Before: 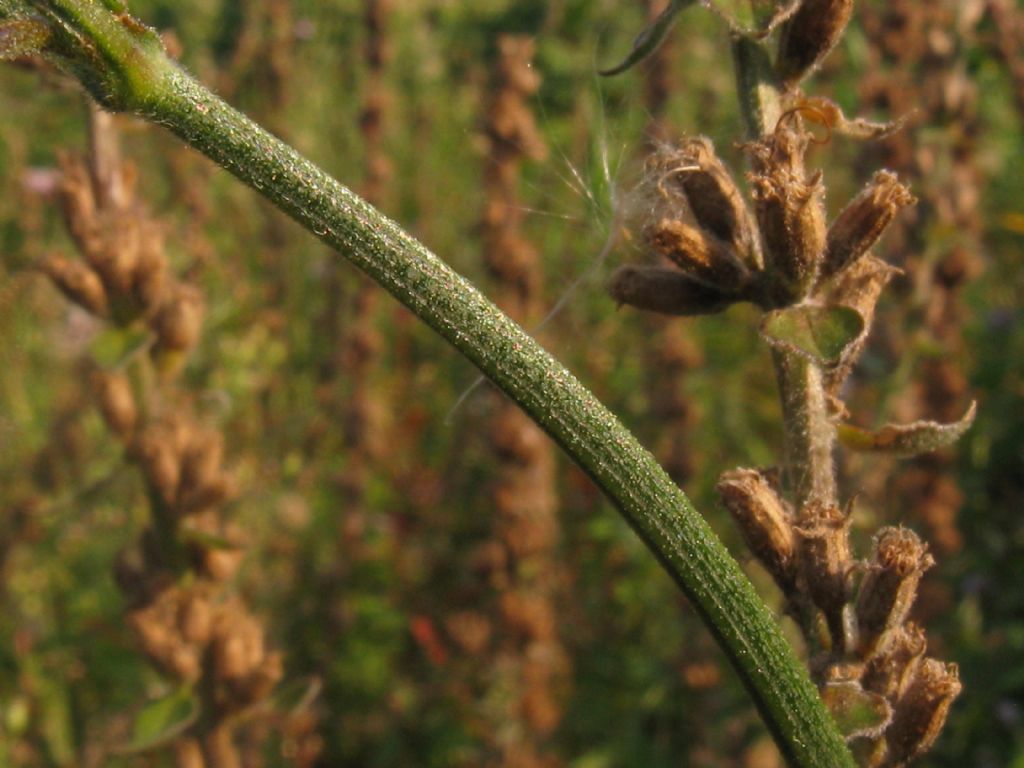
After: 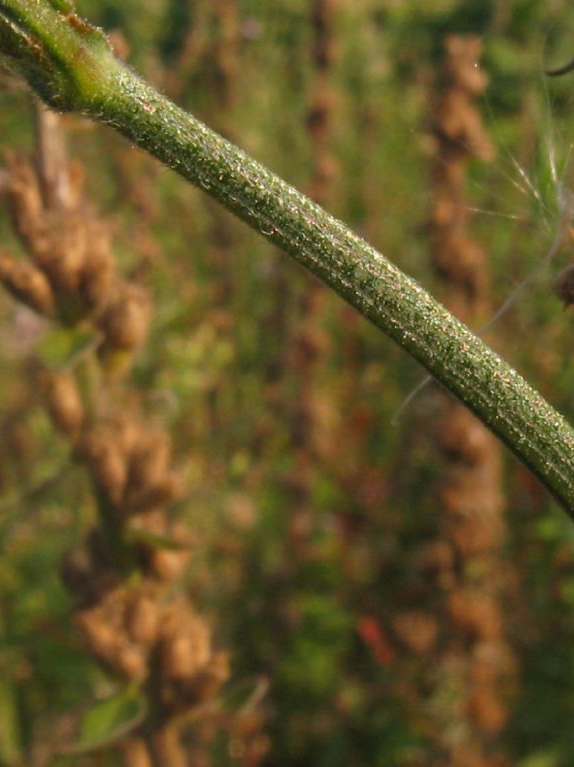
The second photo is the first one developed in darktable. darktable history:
crop: left 5.261%, right 38.605%
